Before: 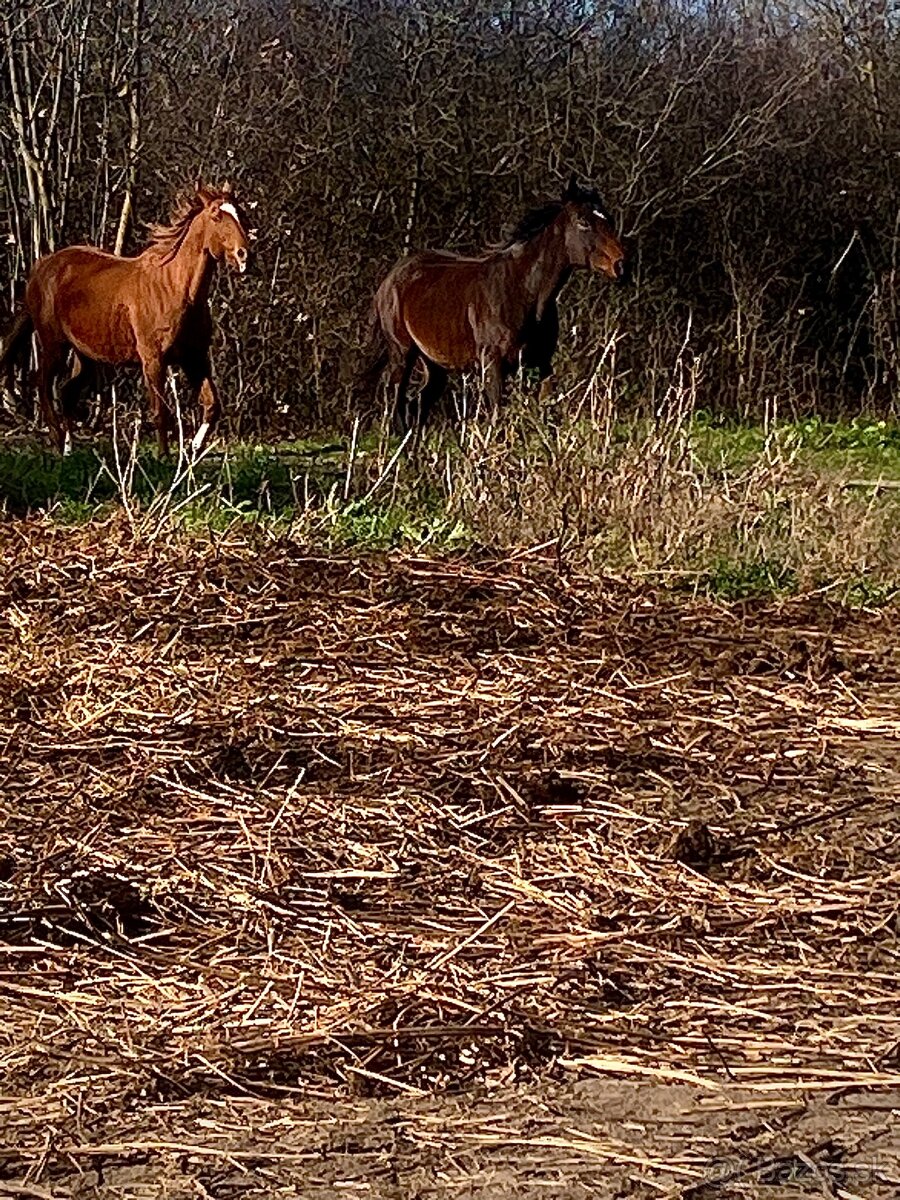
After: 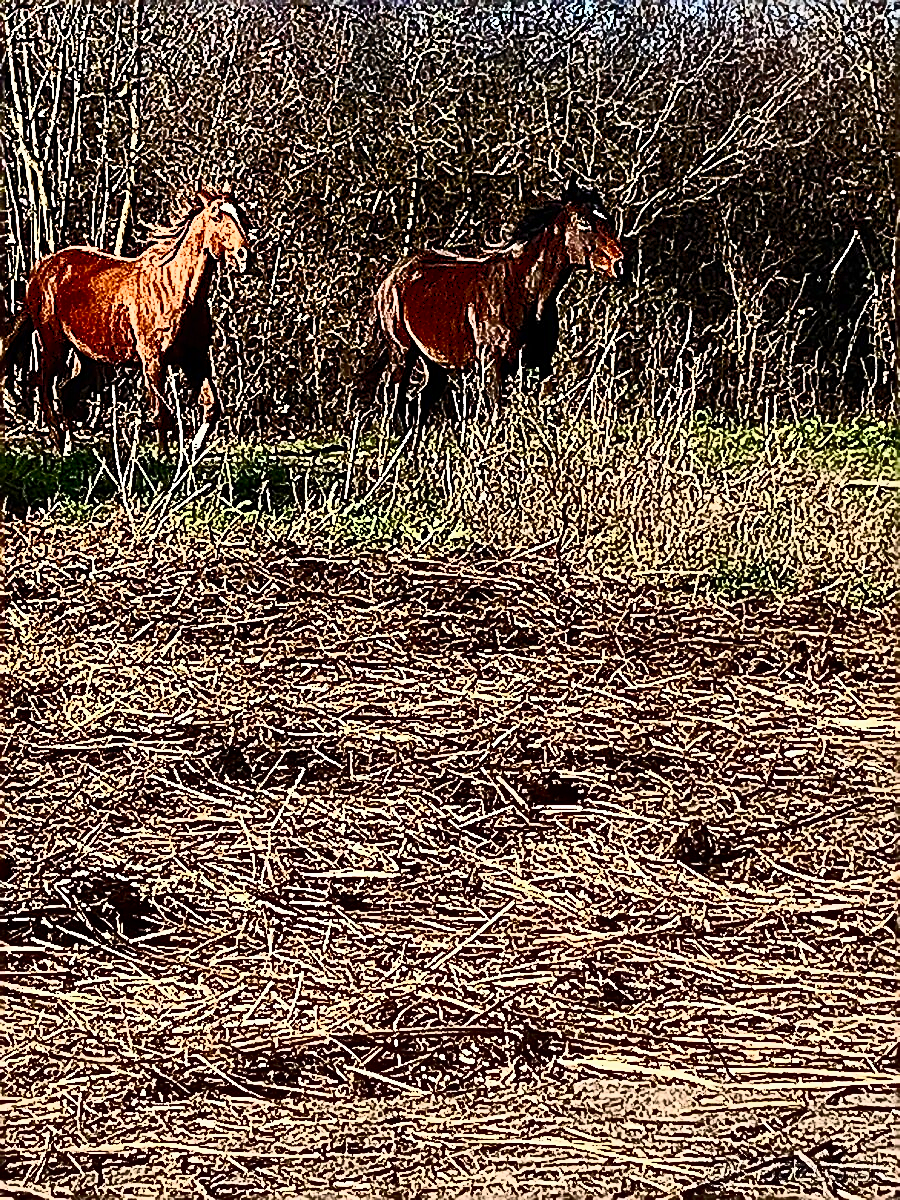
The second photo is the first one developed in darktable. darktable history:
shadows and highlights: radius 123.98, shadows 100, white point adjustment -3, highlights -100, highlights color adjustment 89.84%, soften with gaussian
contrast brightness saturation: contrast 0.93, brightness 0.2
sharpen: amount 2
